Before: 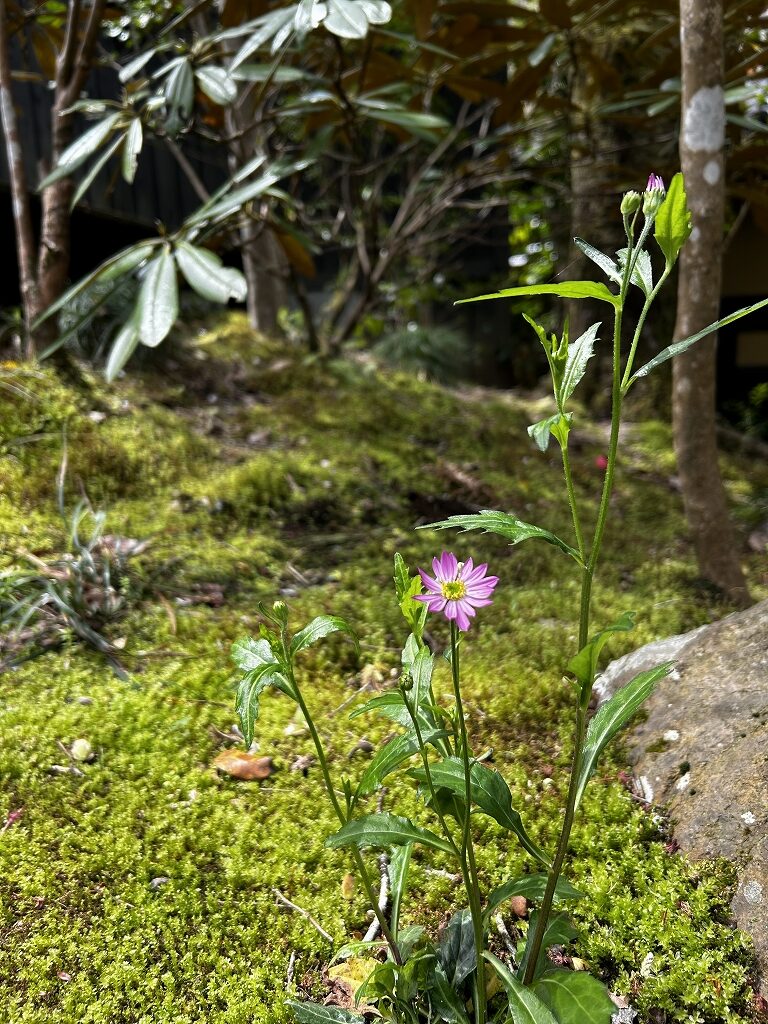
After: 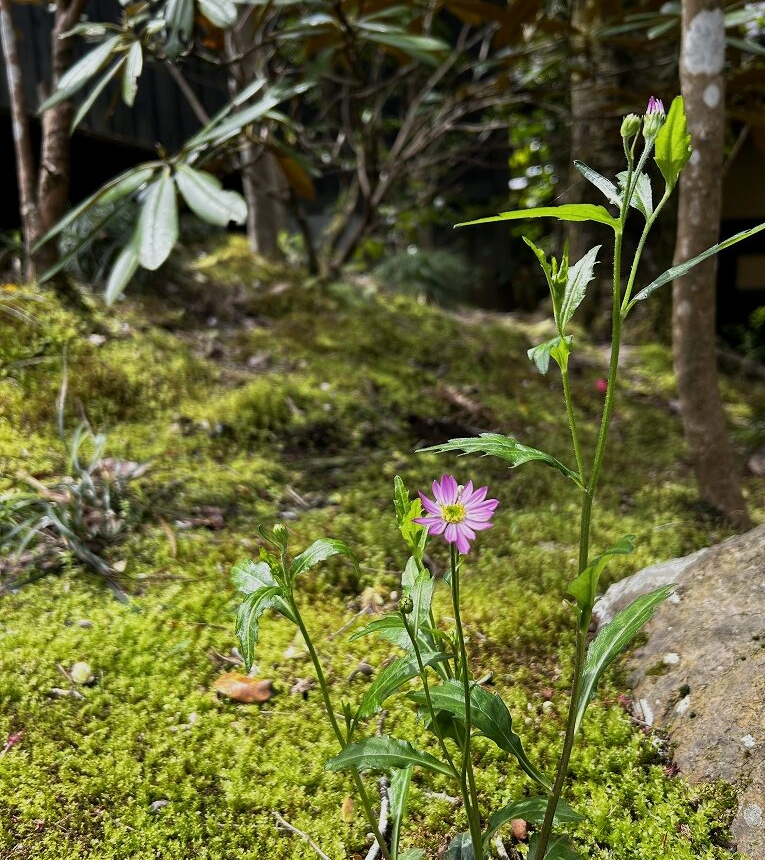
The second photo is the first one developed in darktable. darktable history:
crop: top 7.607%, bottom 8.322%
tone equalizer: -8 EV -0.001 EV, -7 EV 0.005 EV, -6 EV -0.013 EV, -5 EV 0.011 EV, -4 EV -0.025 EV, -3 EV 0.037 EV, -2 EV -0.042 EV, -1 EV -0.312 EV, +0 EV -0.587 EV, edges refinement/feathering 500, mask exposure compensation -1.57 EV, preserve details no
